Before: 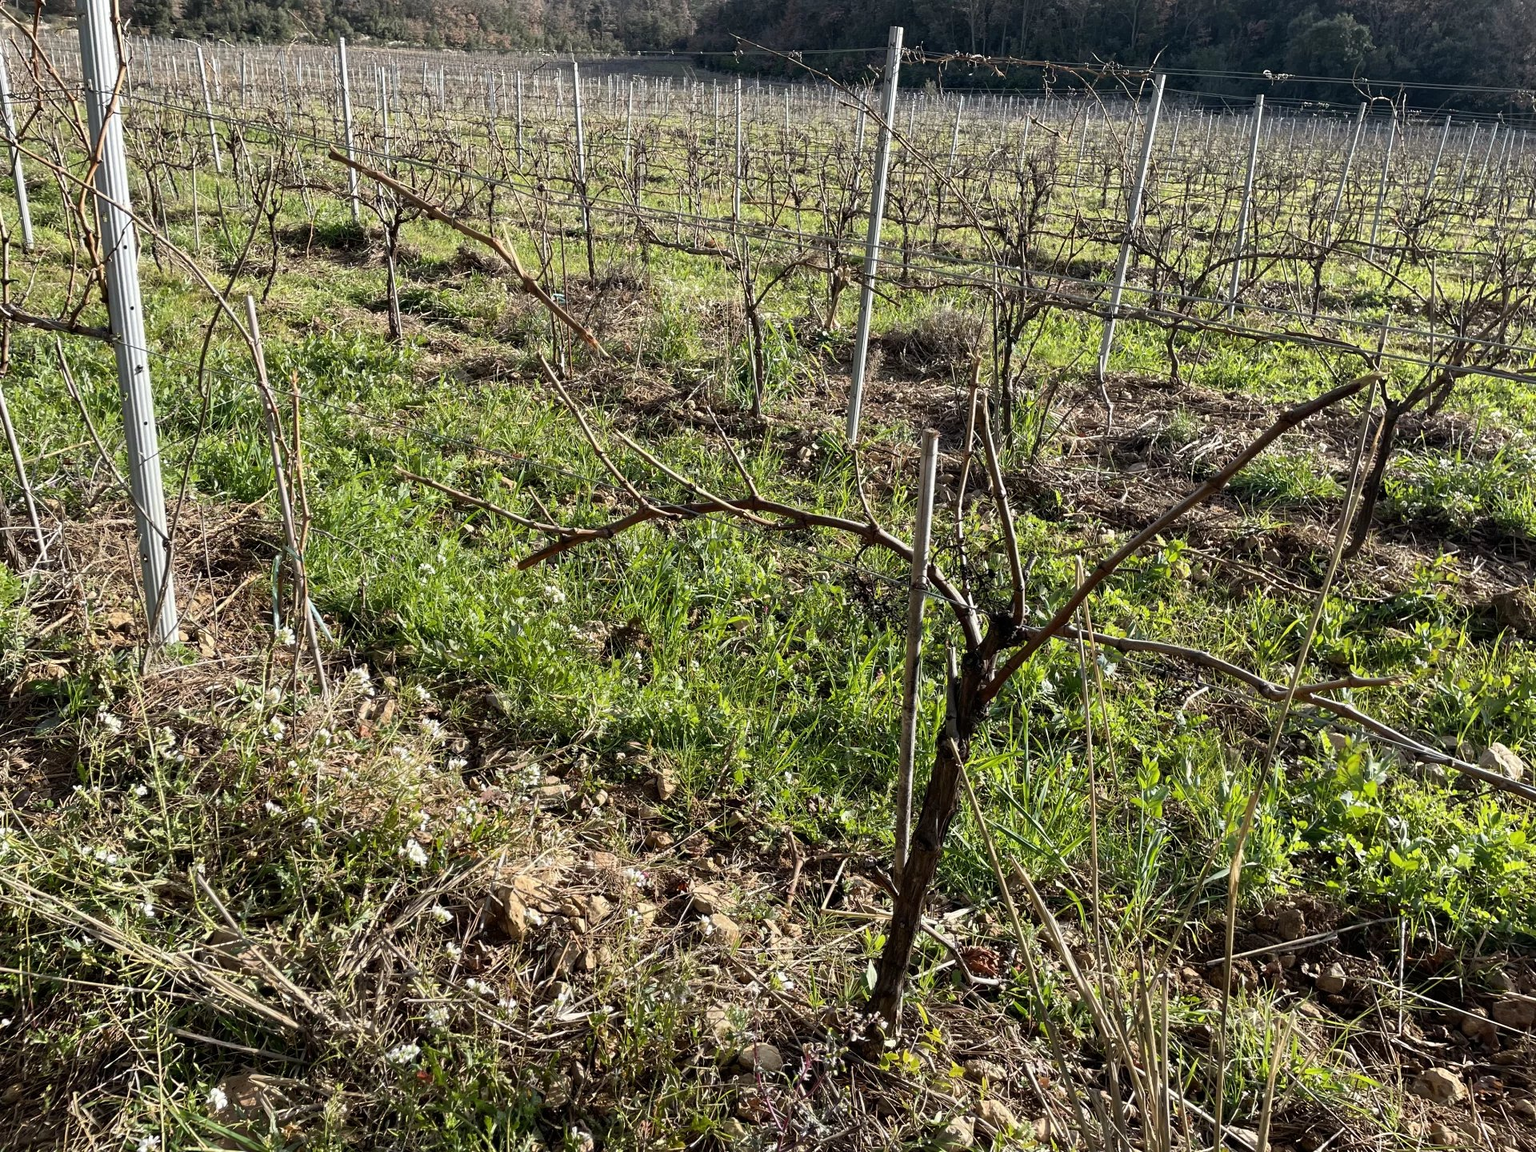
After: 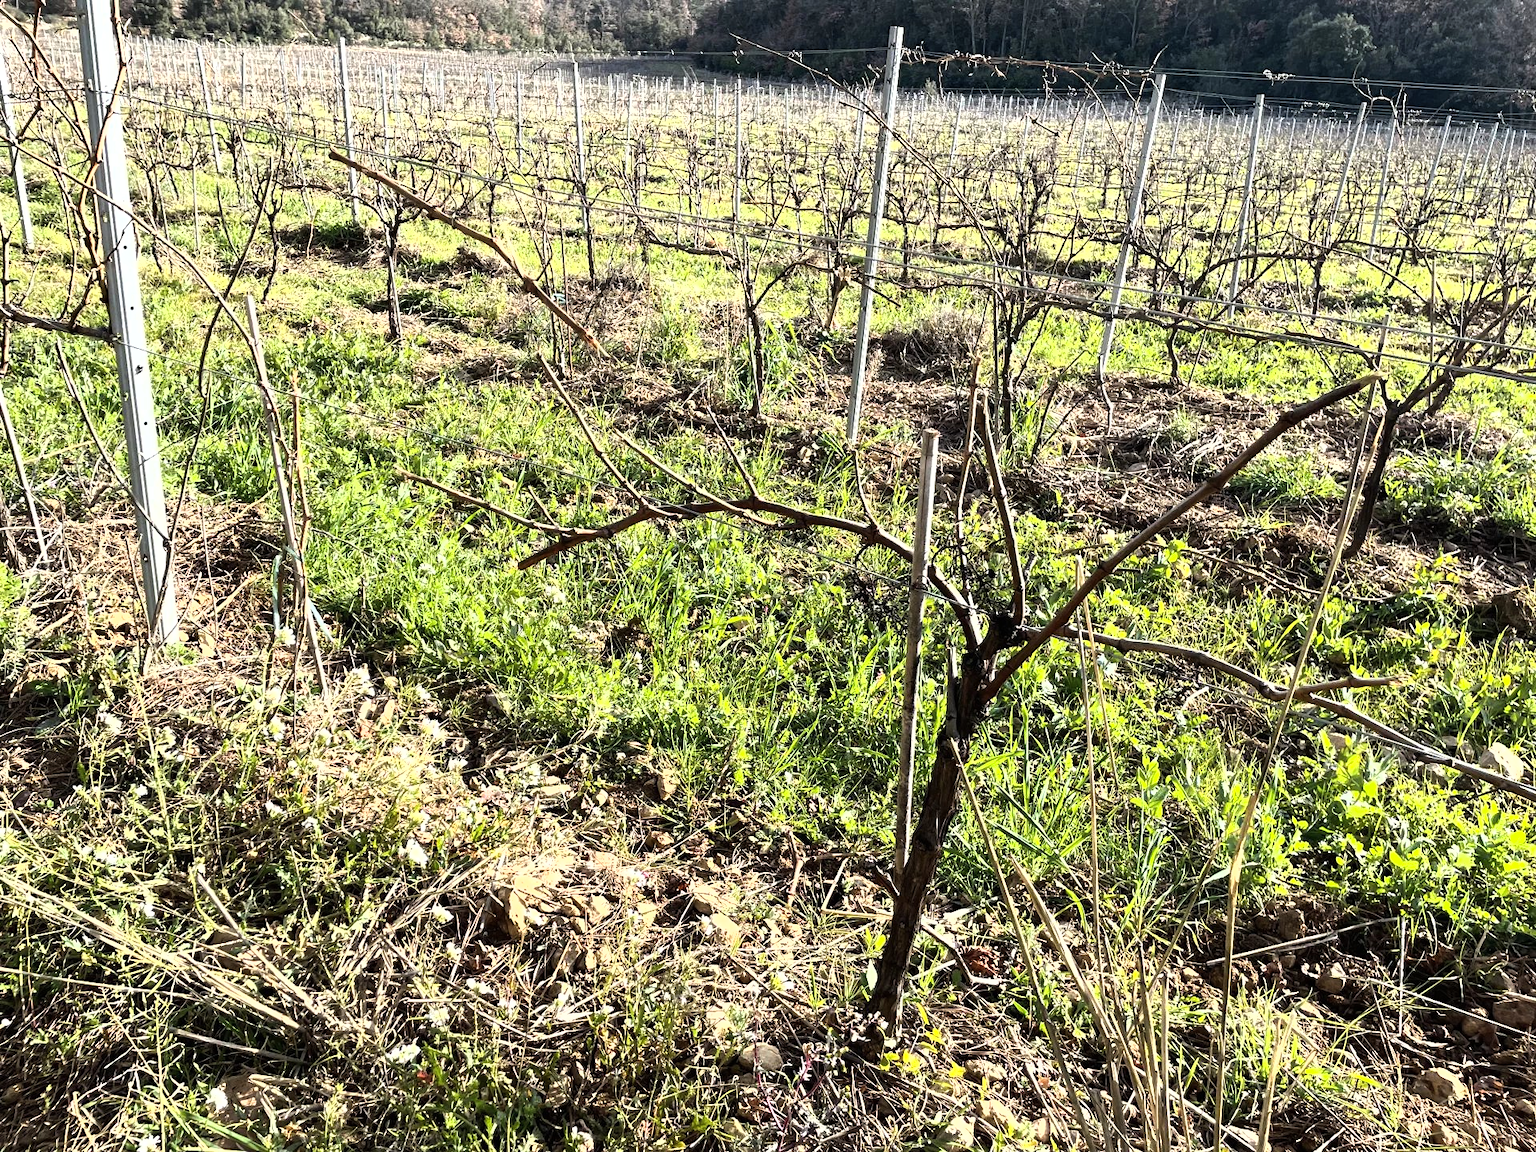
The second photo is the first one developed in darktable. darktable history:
shadows and highlights: radius 125.46, shadows 21.19, highlights -21.19, low approximation 0.01
tone equalizer: -8 EV -0.75 EV, -7 EV -0.7 EV, -6 EV -0.6 EV, -5 EV -0.4 EV, -3 EV 0.4 EV, -2 EV 0.6 EV, -1 EV 0.7 EV, +0 EV 0.75 EV, edges refinement/feathering 500, mask exposure compensation -1.57 EV, preserve details no
exposure: black level correction 0, exposure 0.7 EV, compensate exposure bias true, compensate highlight preservation false
